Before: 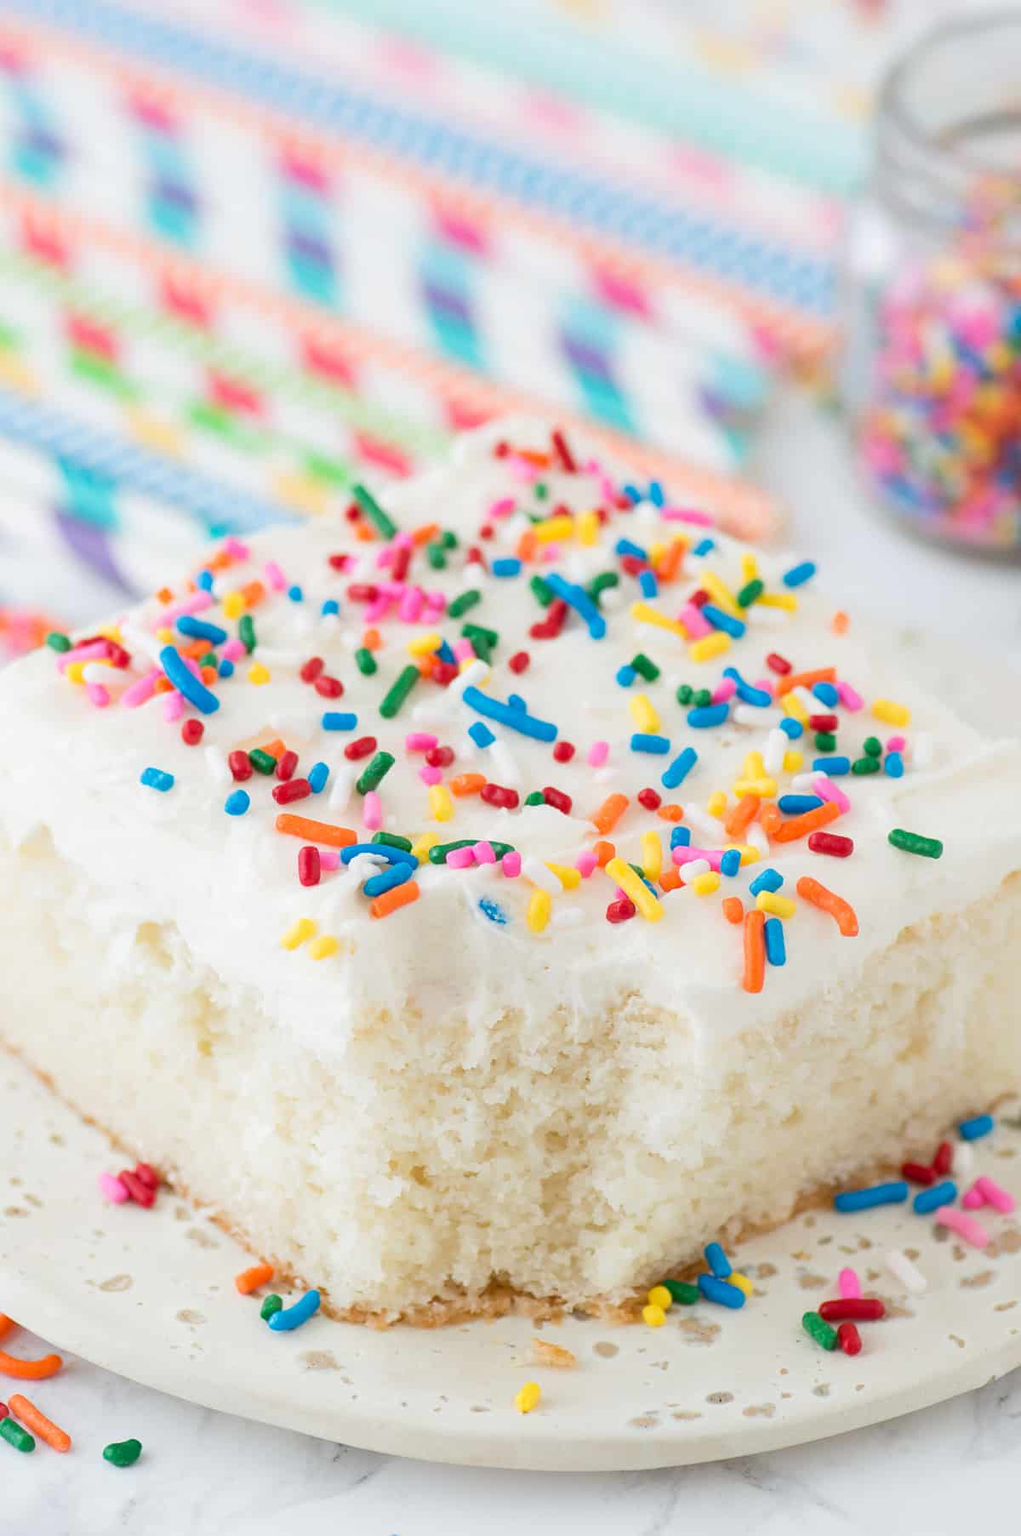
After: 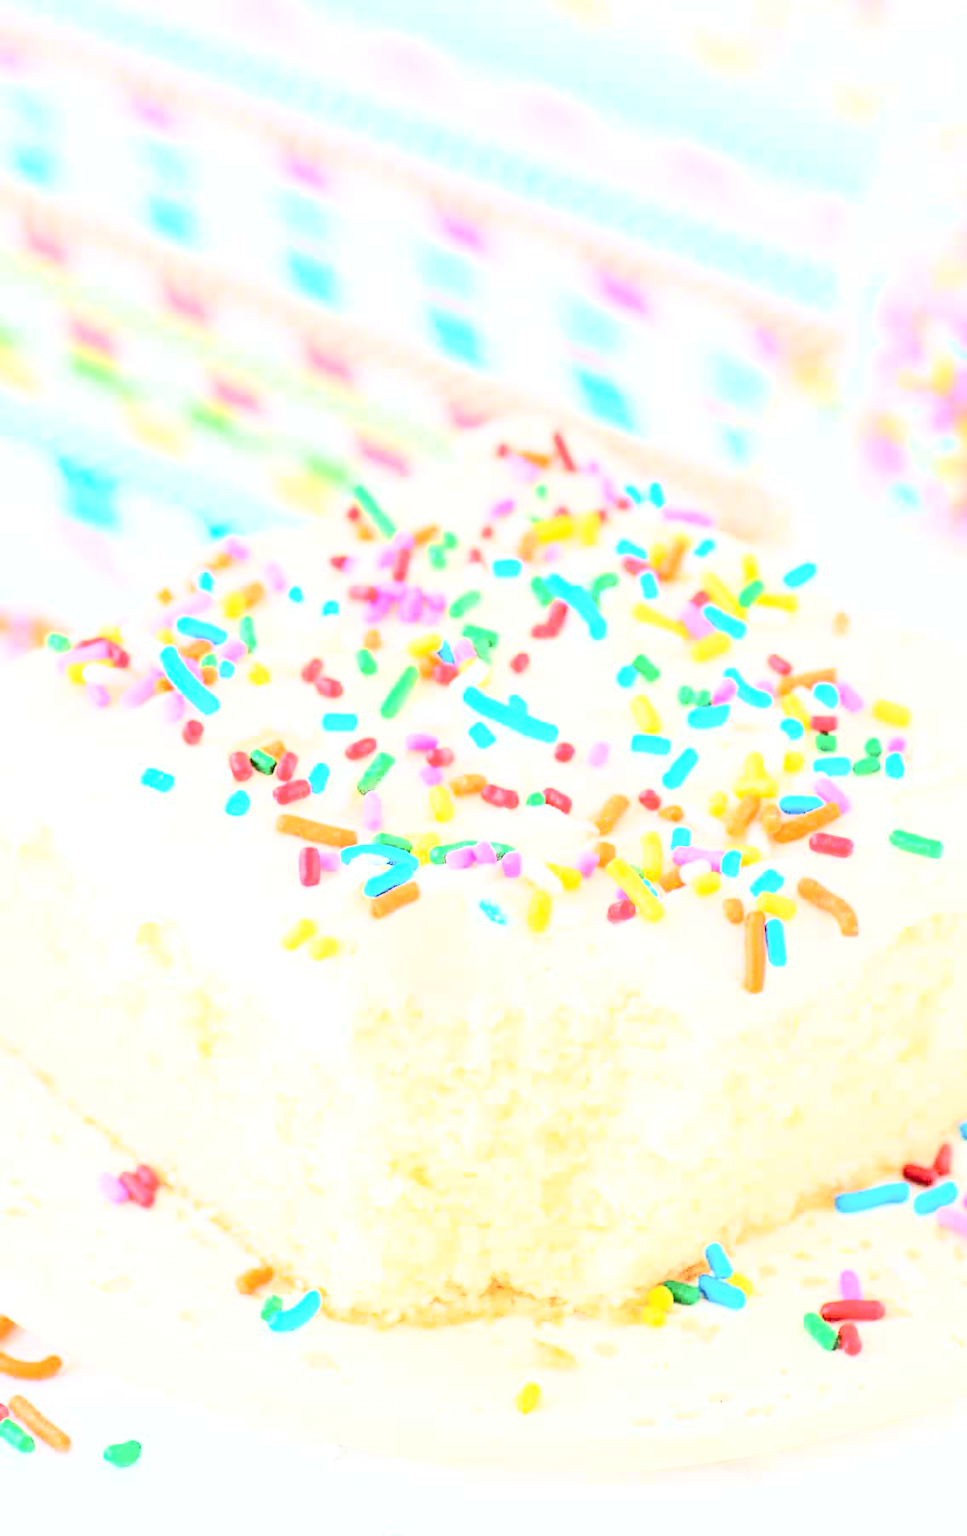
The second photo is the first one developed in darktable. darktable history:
crop and rotate: left 0%, right 5.333%
exposure: black level correction 0, exposure 0.899 EV, compensate highlight preservation false
contrast brightness saturation: contrast 0.373, brightness 0.101
base curve: curves: ch0 [(0, 0.003) (0.001, 0.002) (0.006, 0.004) (0.02, 0.022) (0.048, 0.086) (0.094, 0.234) (0.162, 0.431) (0.258, 0.629) (0.385, 0.8) (0.548, 0.918) (0.751, 0.988) (1, 1)]
